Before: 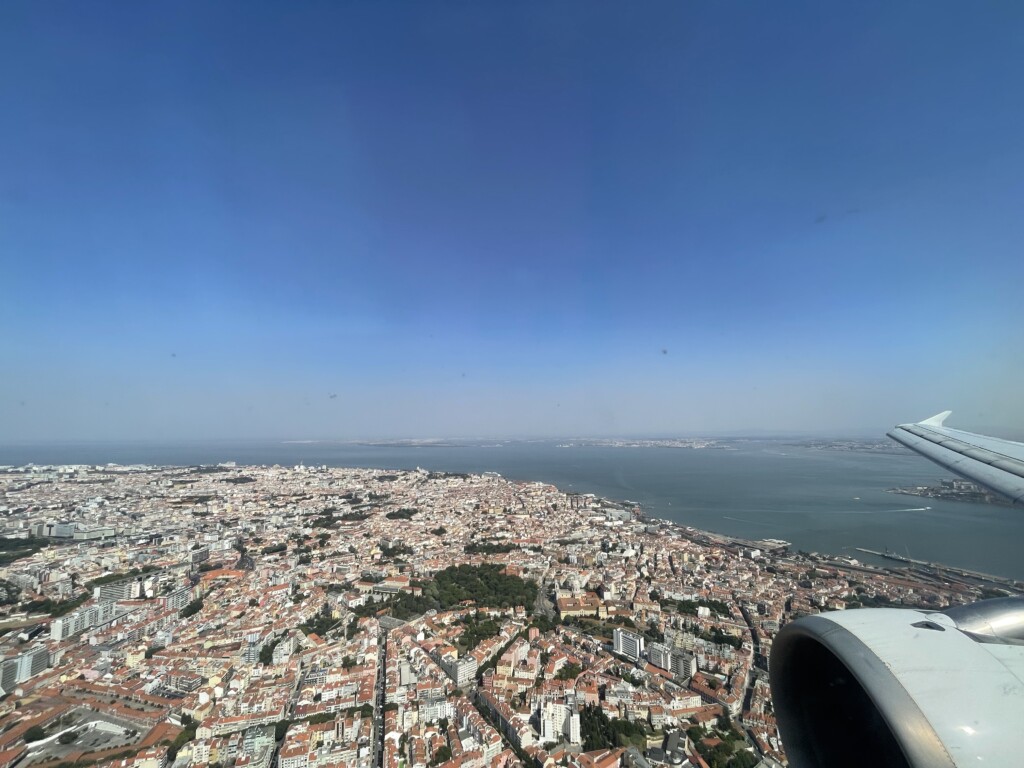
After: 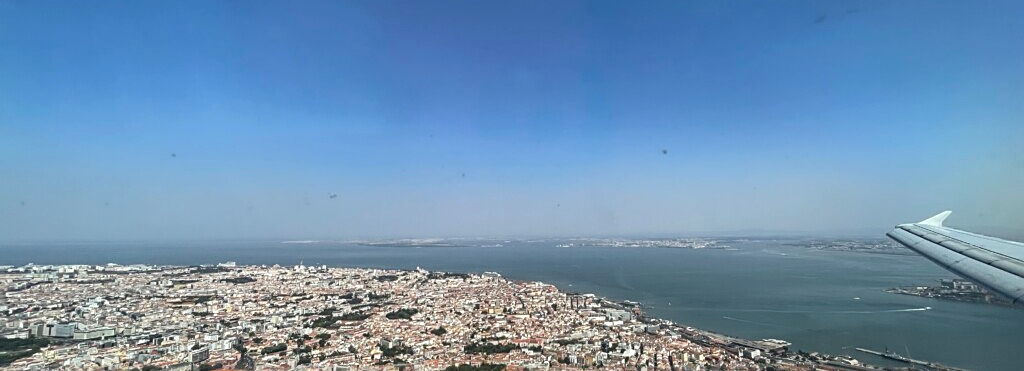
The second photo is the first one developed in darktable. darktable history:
local contrast: on, module defaults
sharpen: on, module defaults
crop and rotate: top 26.056%, bottom 25.543%
